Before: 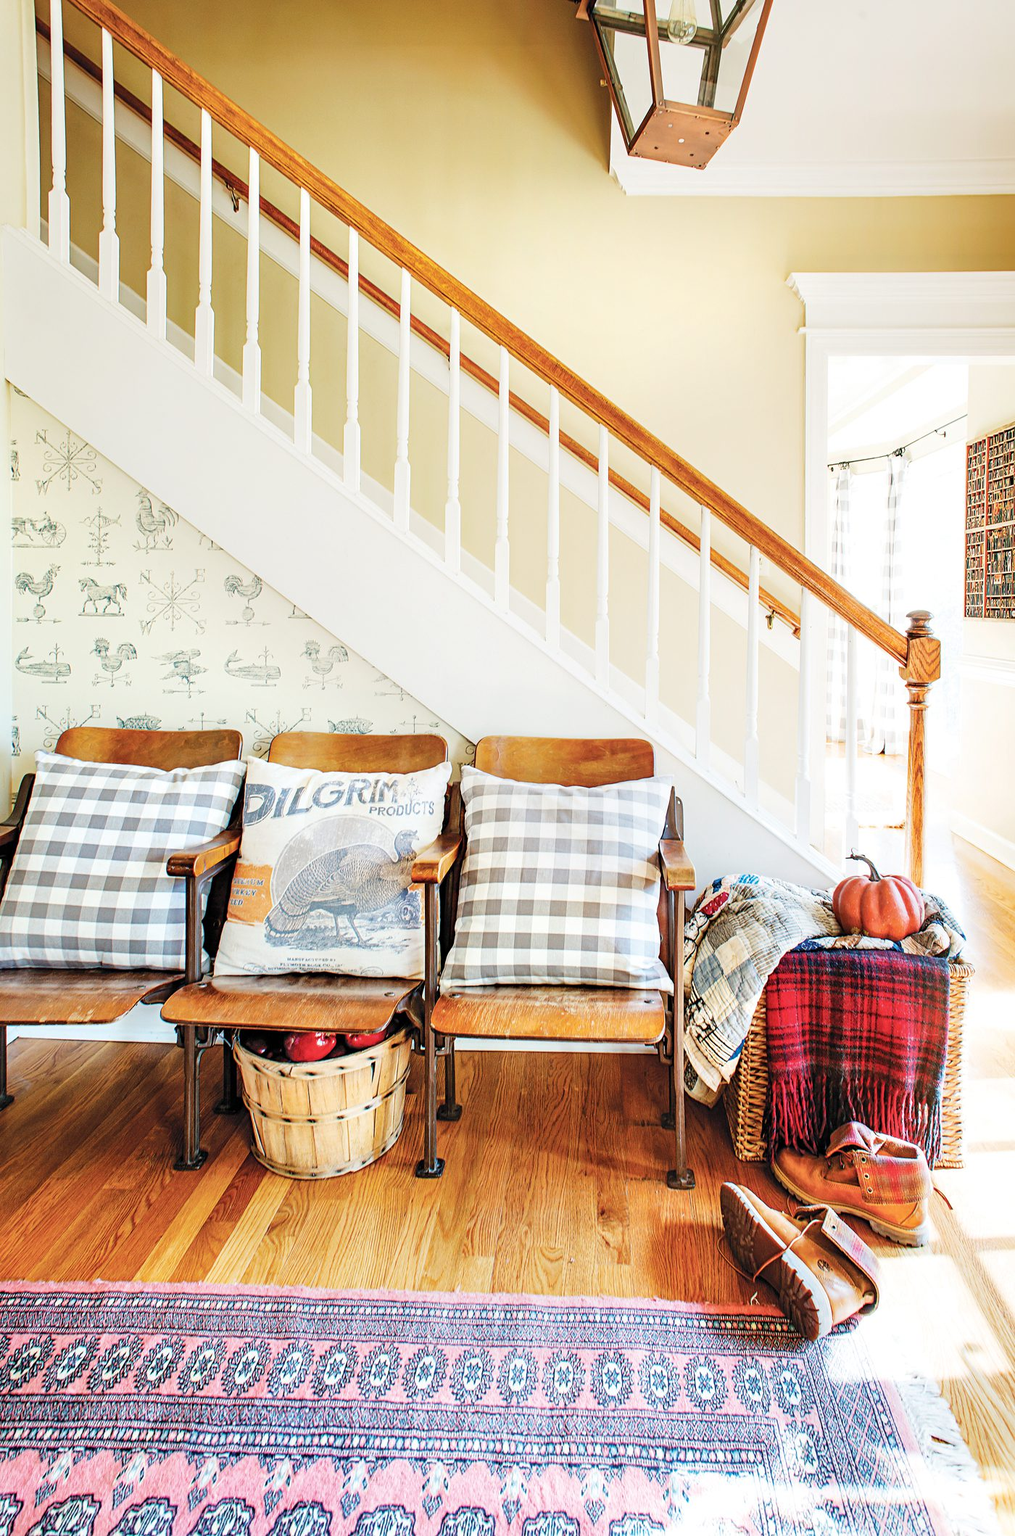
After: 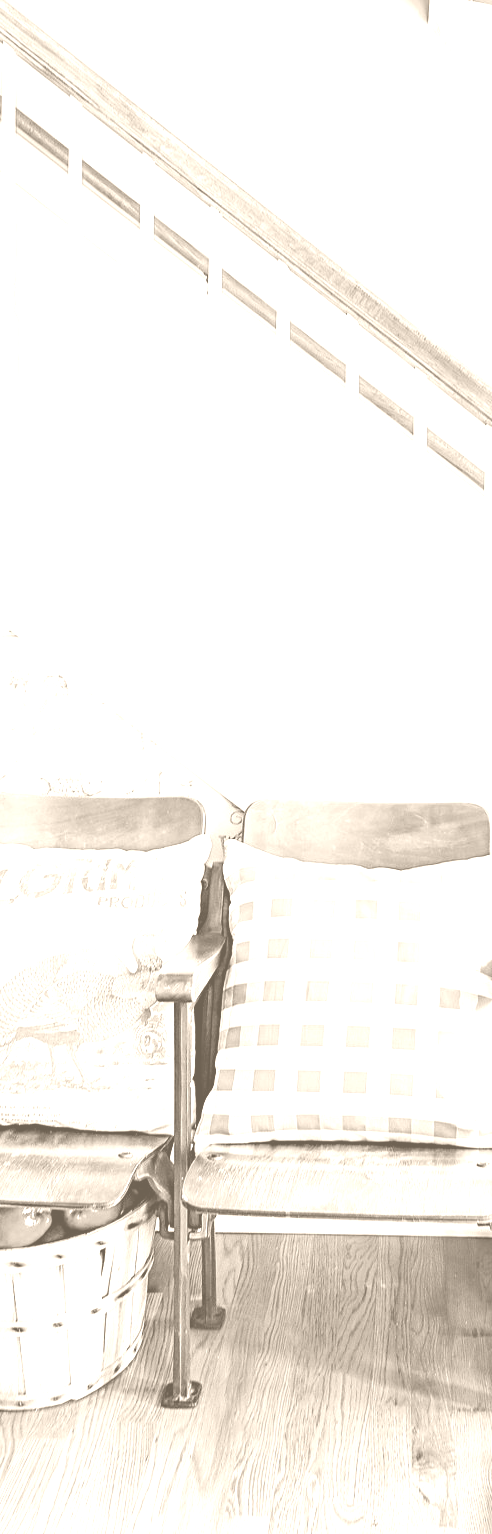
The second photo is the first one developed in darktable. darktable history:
colorize: hue 34.49°, saturation 35.33%, source mix 100%, version 1
exposure: black level correction 0.001, exposure 0.5 EV, compensate exposure bias true, compensate highlight preservation false
crop and rotate: left 29.476%, top 10.214%, right 35.32%, bottom 17.333%
contrast brightness saturation: contrast -0.26, saturation -0.43
